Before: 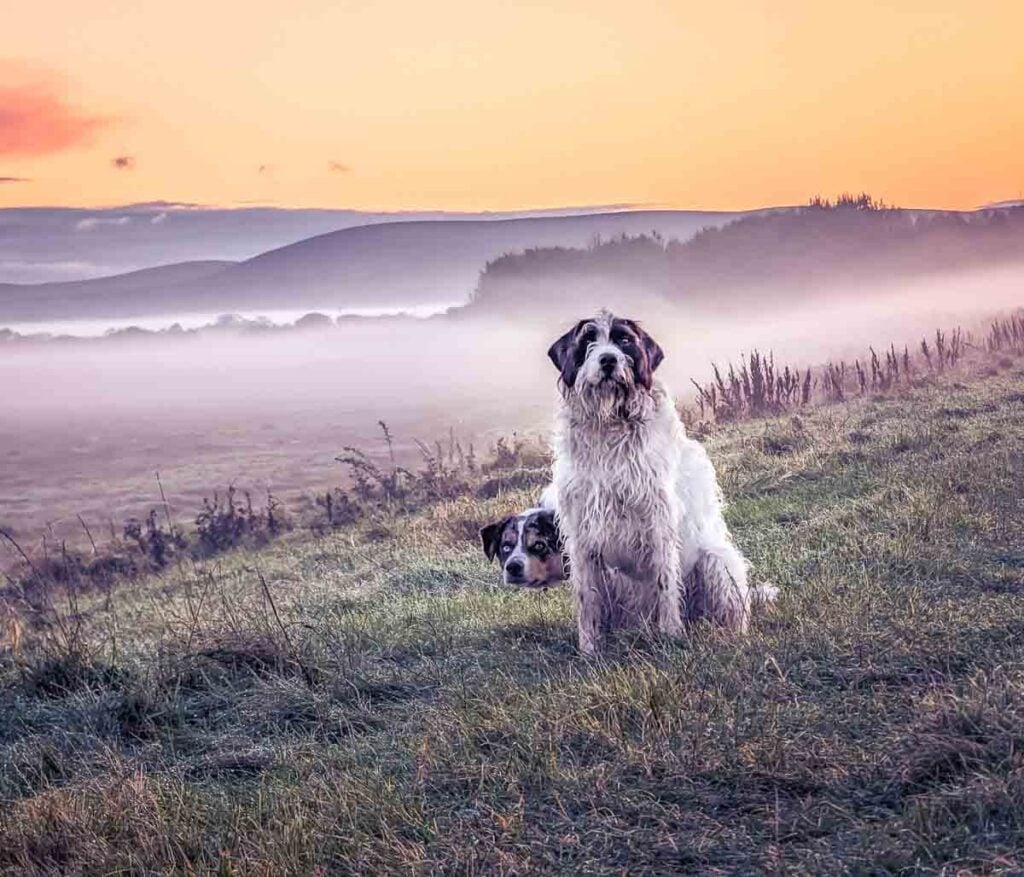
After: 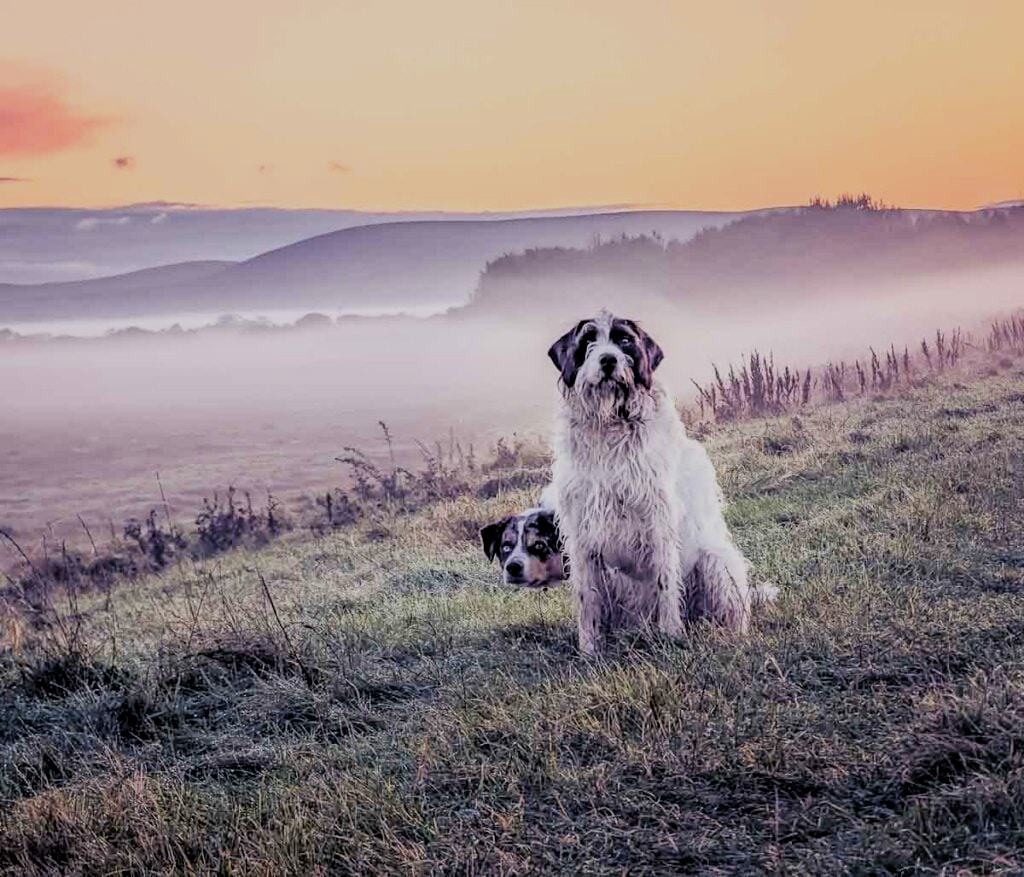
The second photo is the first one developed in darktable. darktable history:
filmic rgb: black relative exposure -4.39 EV, white relative exposure 4.56 EV, hardness 2.4, contrast 1.056, iterations of high-quality reconstruction 0
